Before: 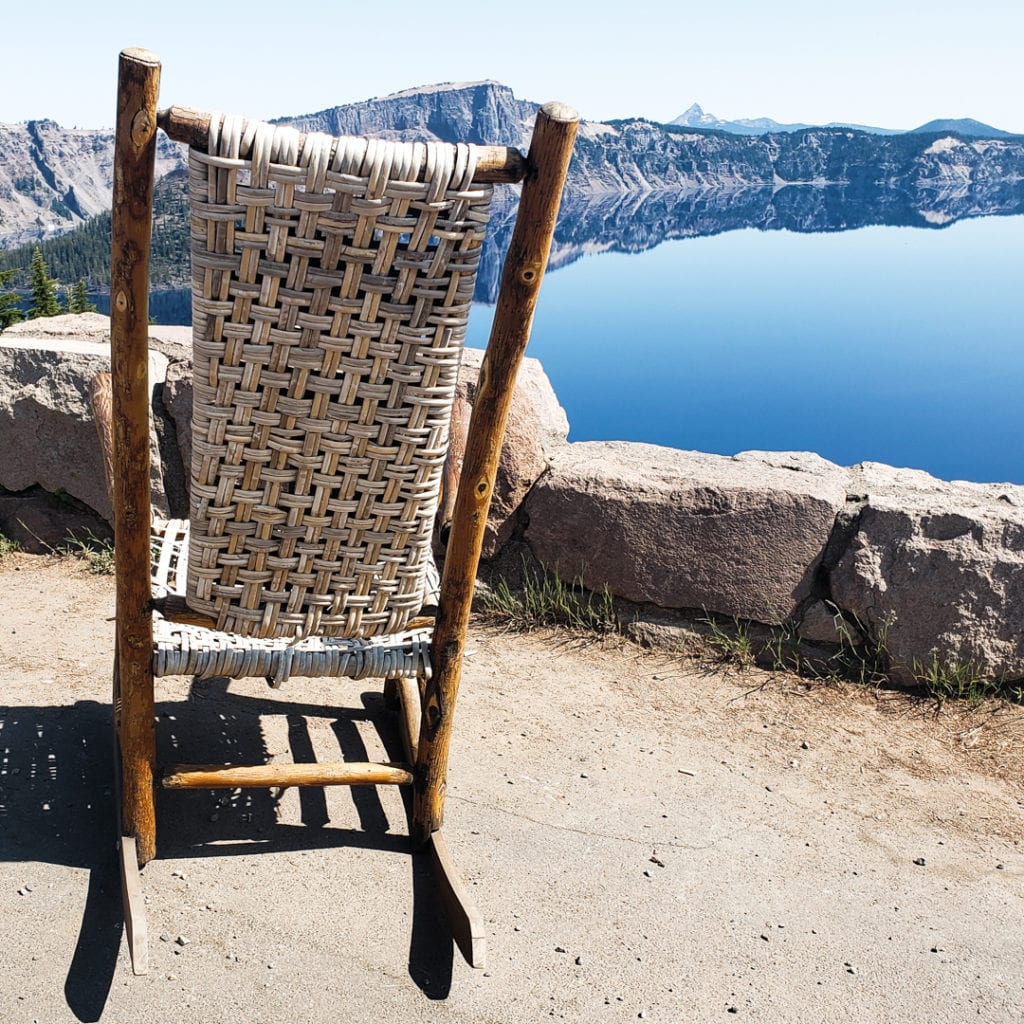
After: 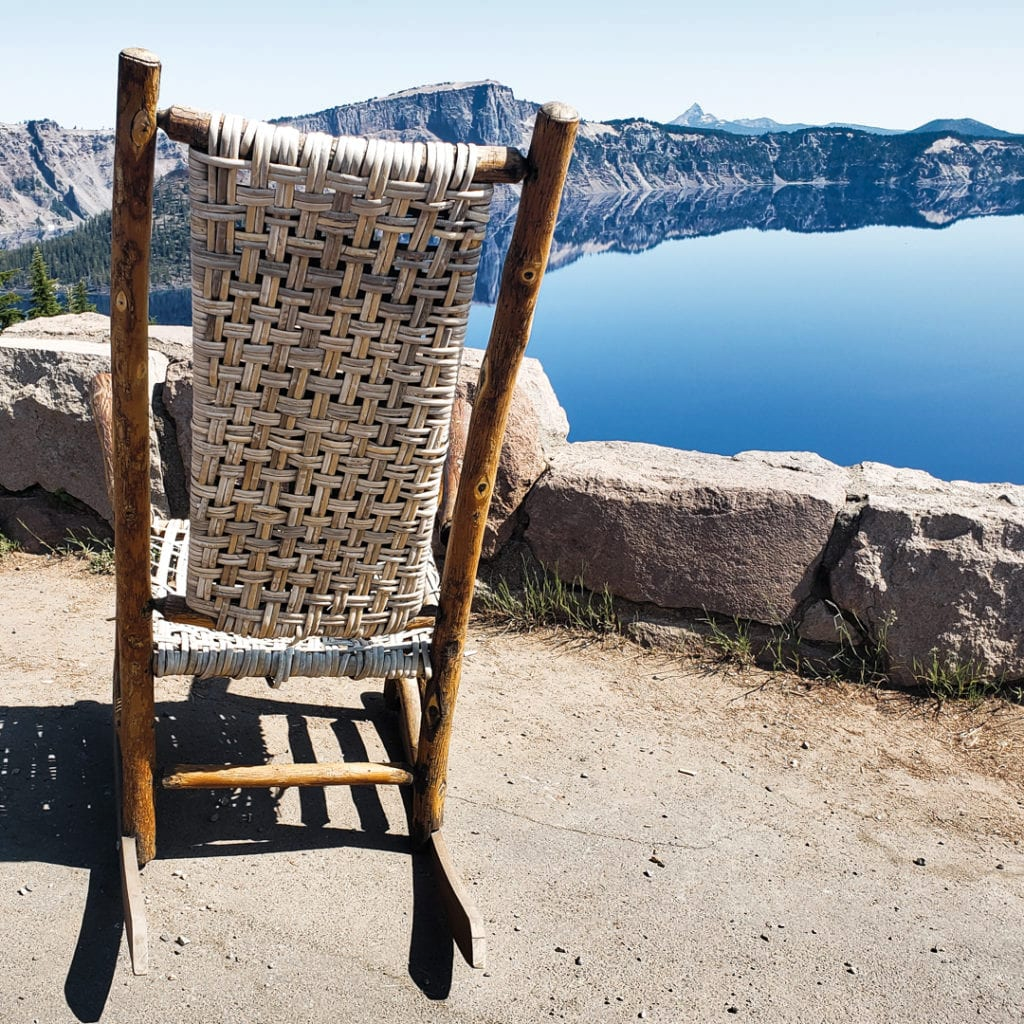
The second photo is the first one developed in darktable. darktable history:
shadows and highlights: shadows 60.59, soften with gaussian
